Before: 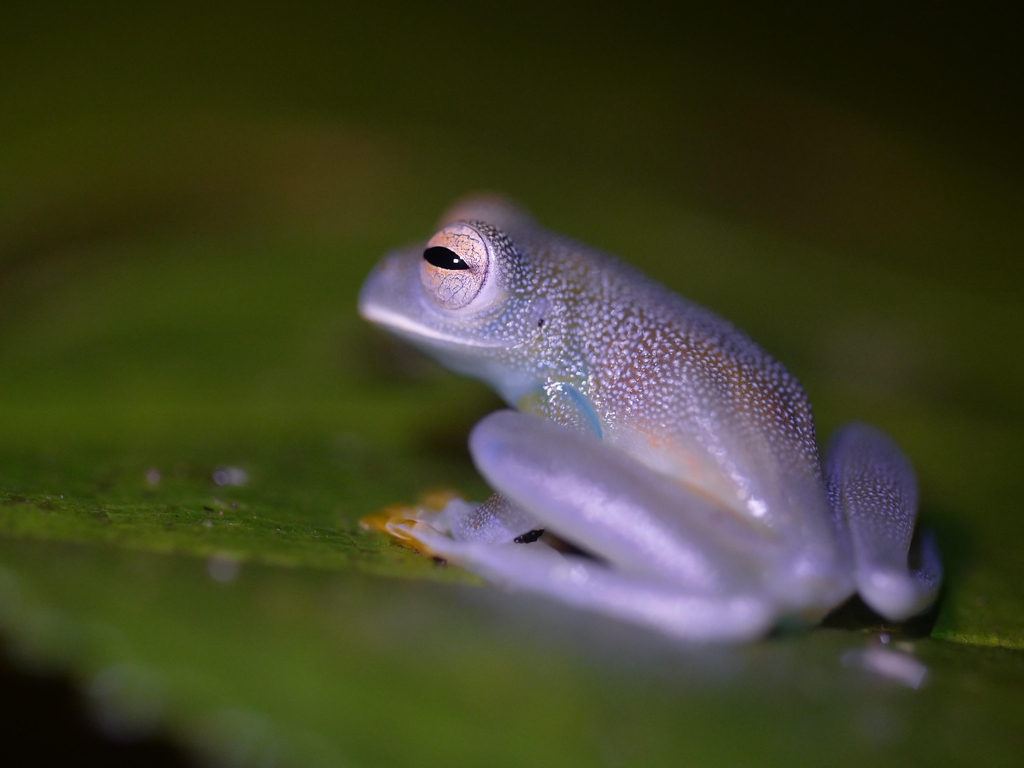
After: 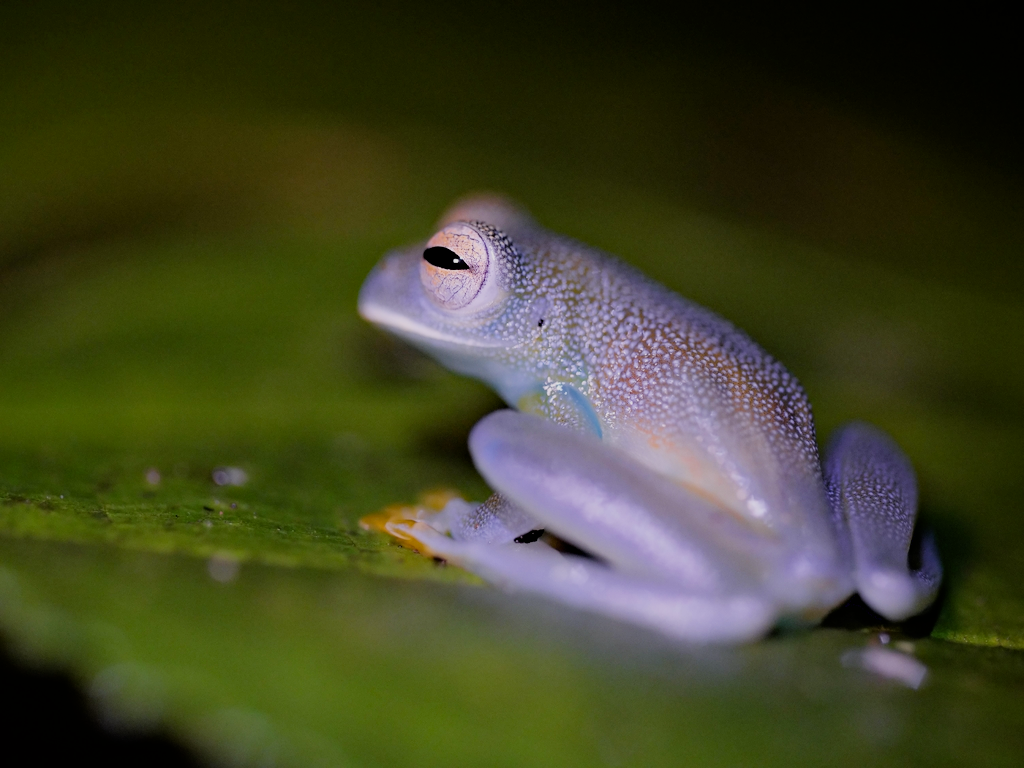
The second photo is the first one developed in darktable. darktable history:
exposure: black level correction 0.001, exposure 0.499 EV, compensate highlight preservation false
filmic rgb: black relative exposure -6.97 EV, white relative exposure 5.58 EV, threshold 3.01 EV, hardness 2.86, enable highlight reconstruction true
haze removal: compatibility mode true, adaptive false
